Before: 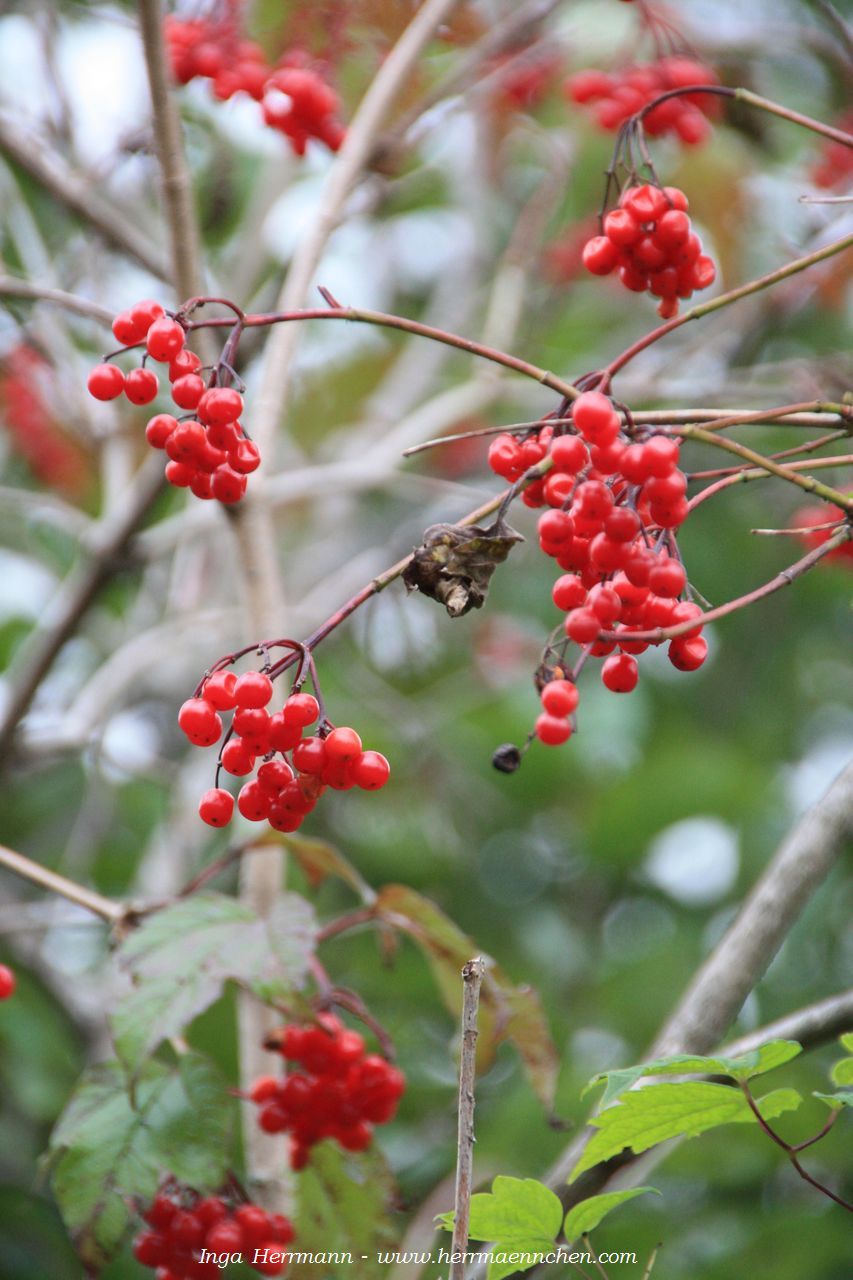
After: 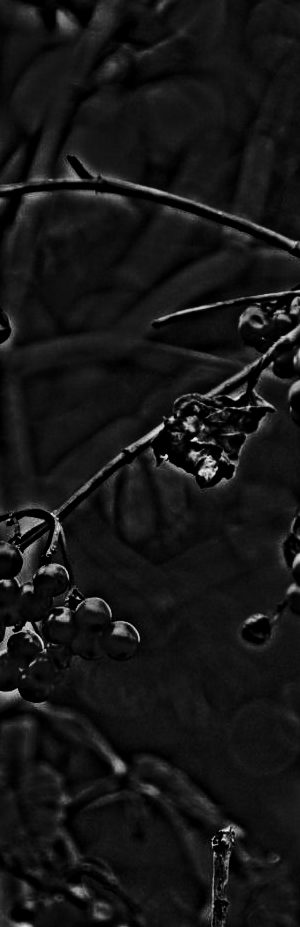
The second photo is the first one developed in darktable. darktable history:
highpass: sharpness 25.84%, contrast boost 14.94%
tone curve: curves: ch0 [(0, 0.008) (0.107, 0.091) (0.278, 0.351) (0.457, 0.562) (0.628, 0.738) (0.839, 0.909) (0.998, 0.978)]; ch1 [(0, 0) (0.437, 0.408) (0.474, 0.479) (0.502, 0.5) (0.527, 0.519) (0.561, 0.575) (0.608, 0.665) (0.669, 0.748) (0.859, 0.899) (1, 1)]; ch2 [(0, 0) (0.33, 0.301) (0.421, 0.443) (0.473, 0.498) (0.502, 0.504) (0.522, 0.527) (0.549, 0.583) (0.644, 0.703) (1, 1)], color space Lab, independent channels, preserve colors none
color balance: lift [1.005, 0.99, 1.007, 1.01], gamma [1, 1.034, 1.032, 0.966], gain [0.873, 1.055, 1.067, 0.933]
local contrast: detail 160%
color correction: highlights a* -9.73, highlights b* -21.22
monochrome: a -6.99, b 35.61, size 1.4
contrast brightness saturation: contrast 0.77, brightness -1, saturation 1
crop and rotate: left 29.476%, top 10.214%, right 35.32%, bottom 17.333%
